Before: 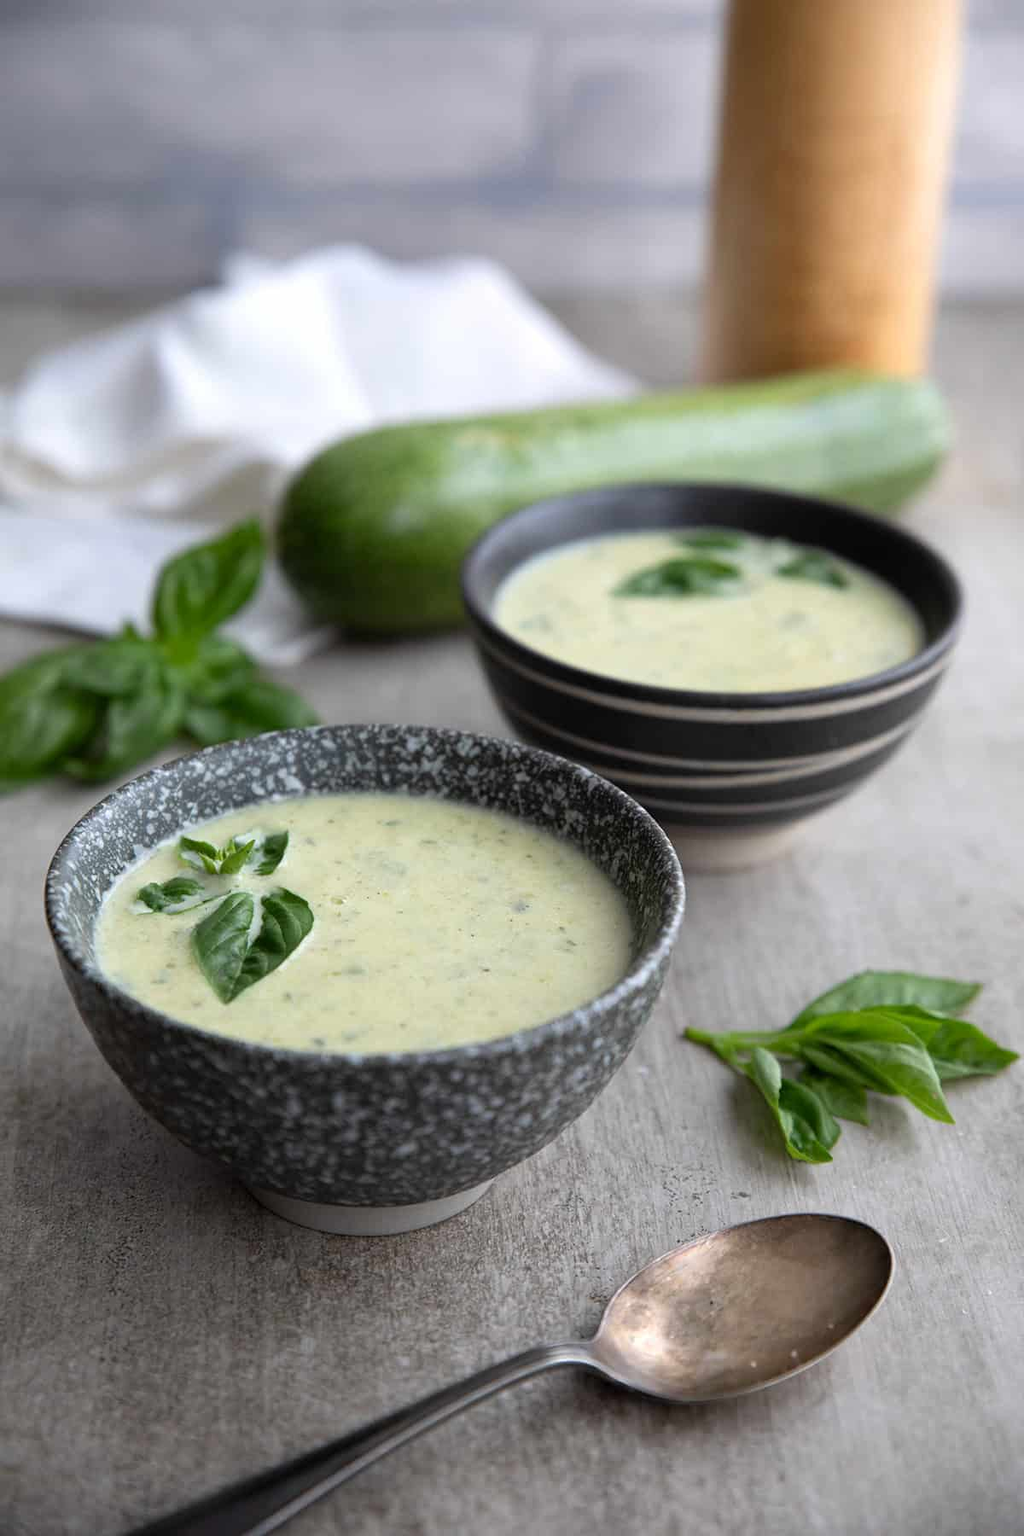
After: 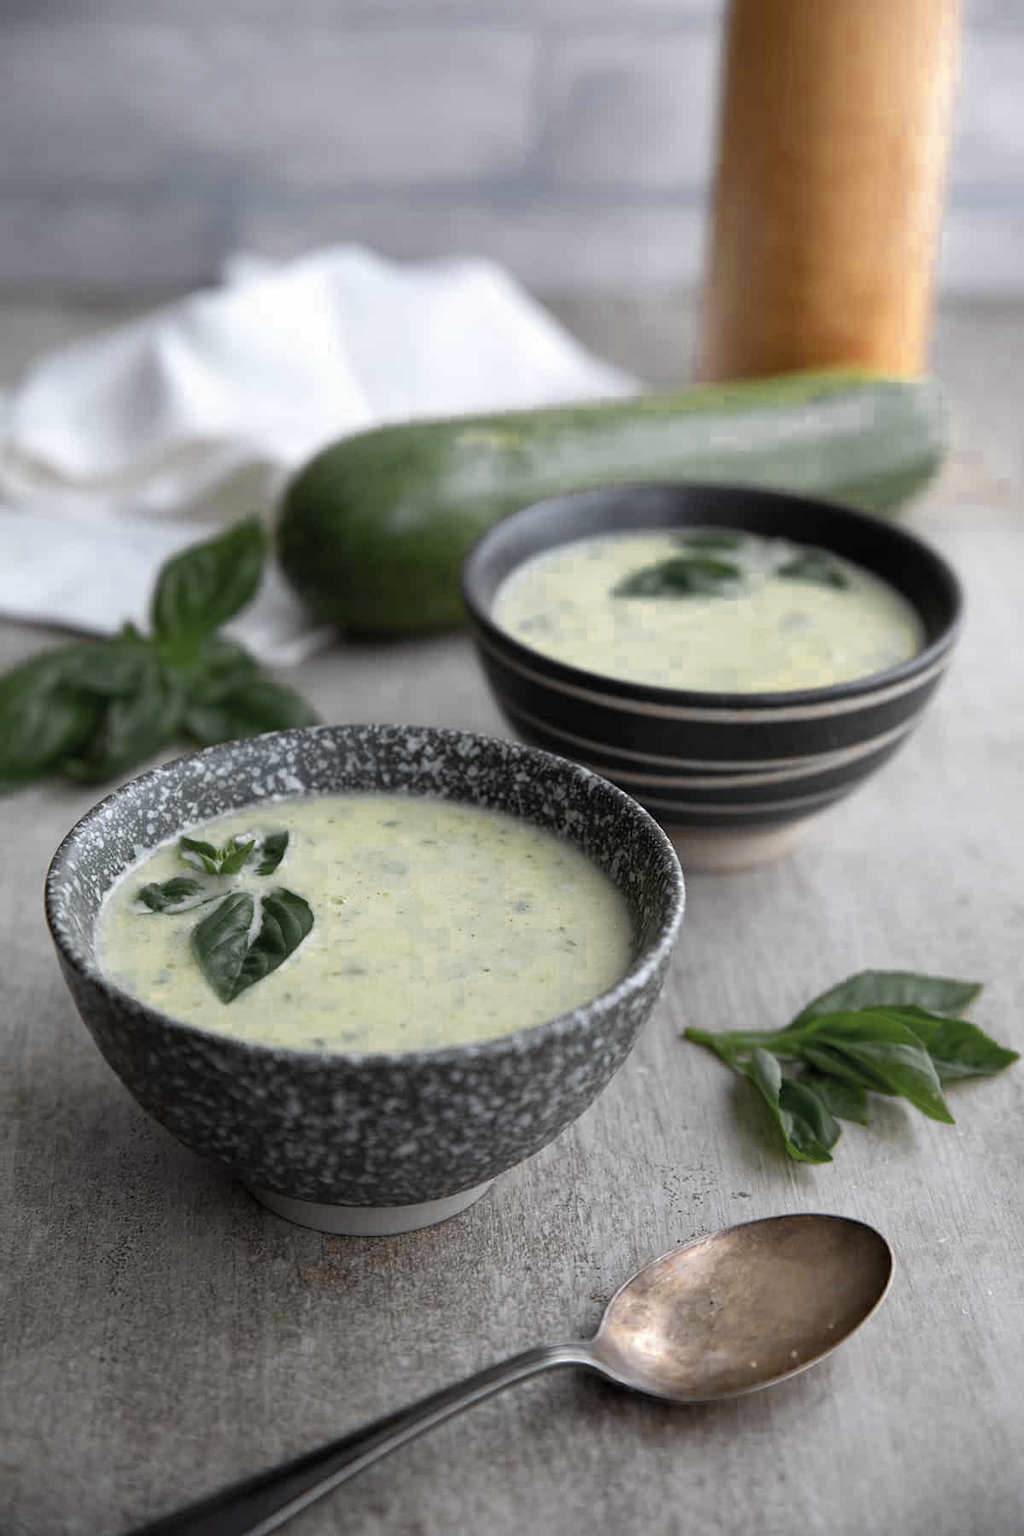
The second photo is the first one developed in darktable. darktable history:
contrast brightness saturation: contrast 0.04, saturation 0.07
color zones: curves: ch0 [(0.035, 0.242) (0.25, 0.5) (0.384, 0.214) (0.488, 0.255) (0.75, 0.5)]; ch1 [(0.063, 0.379) (0.25, 0.5) (0.354, 0.201) (0.489, 0.085) (0.729, 0.271)]; ch2 [(0.25, 0.5) (0.38, 0.517) (0.442, 0.51) (0.735, 0.456)]
